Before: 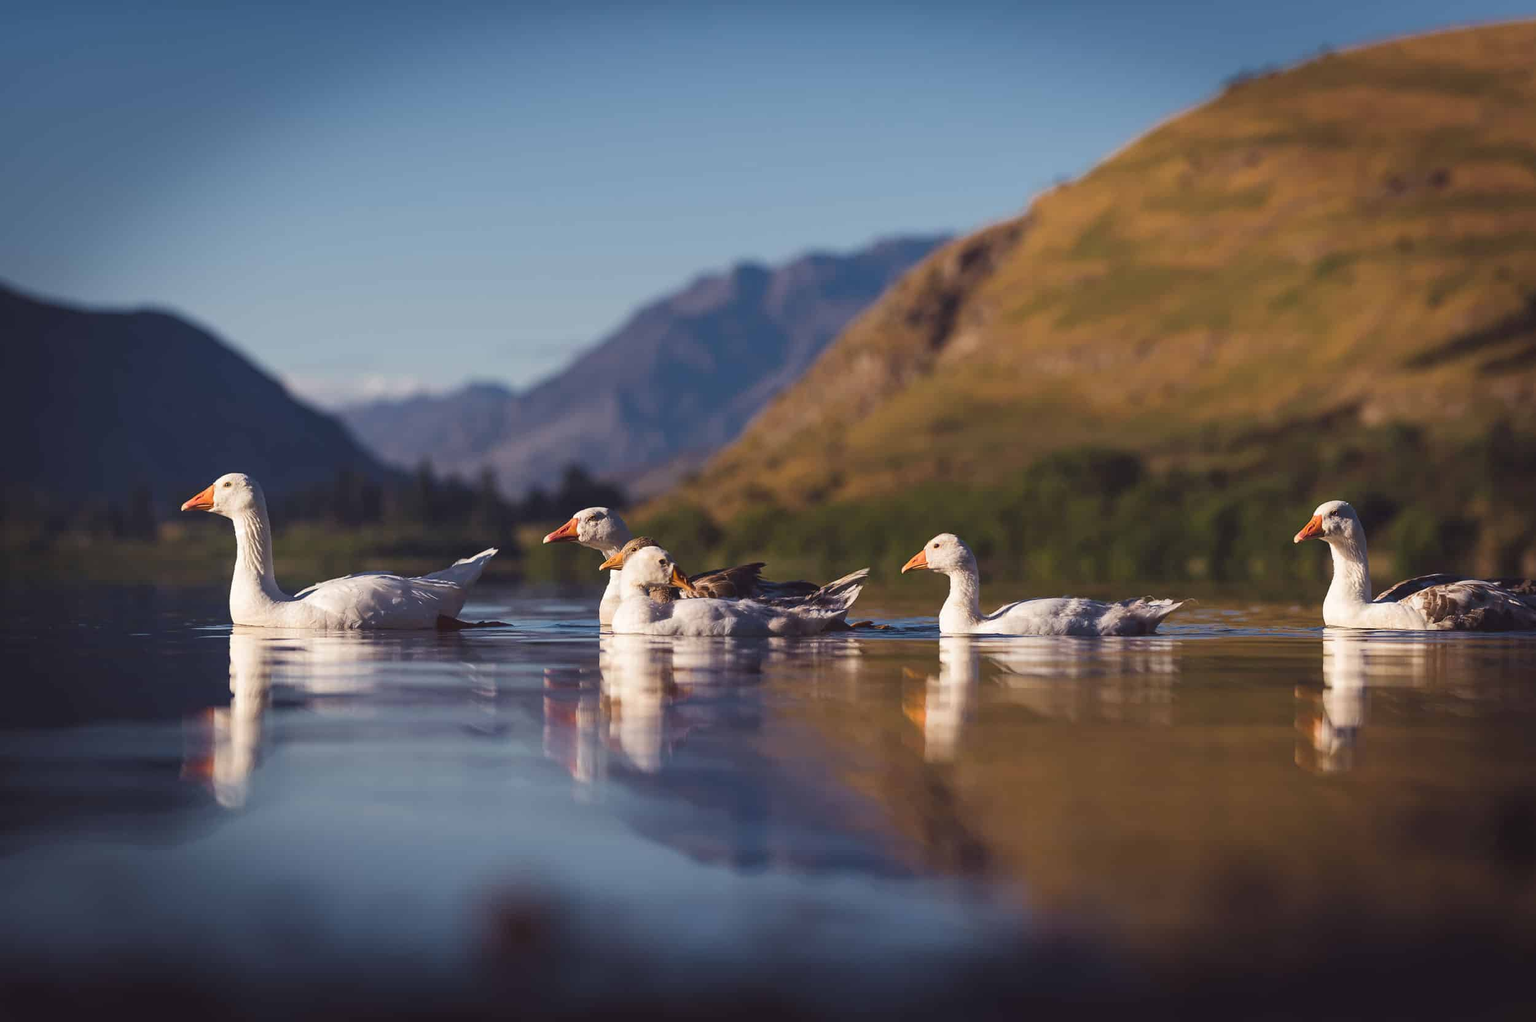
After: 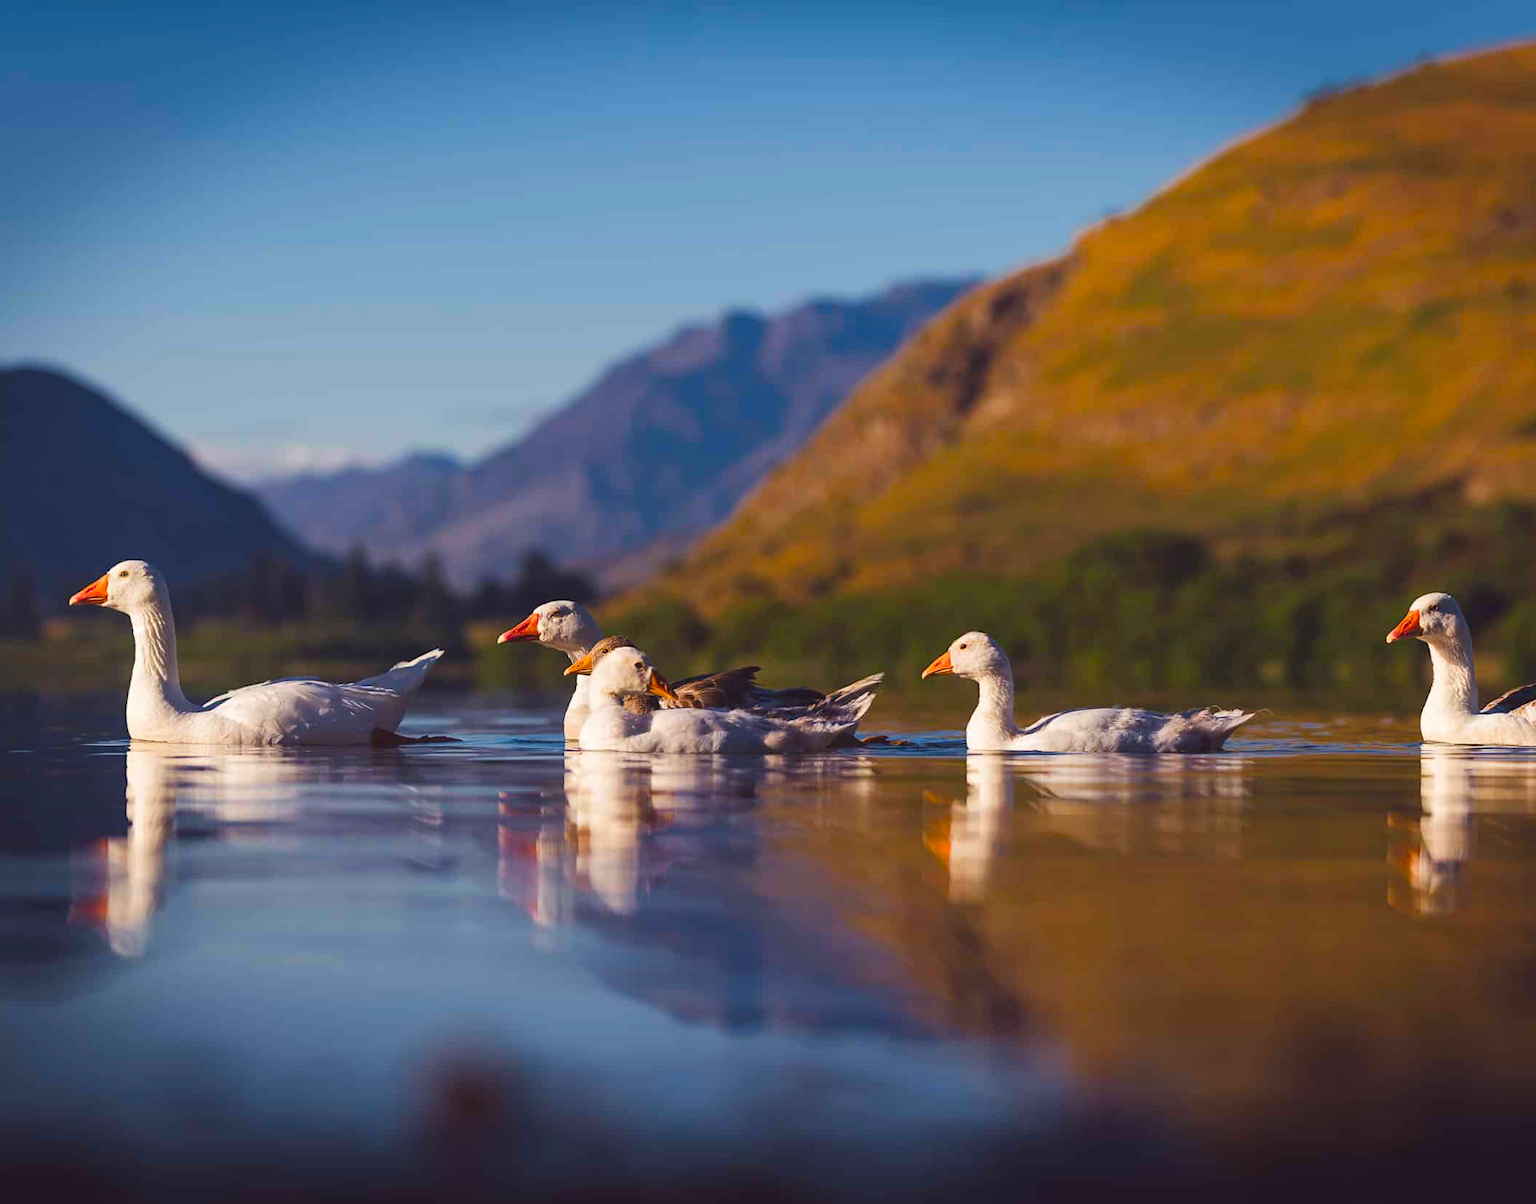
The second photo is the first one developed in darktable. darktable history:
exposure: compensate highlight preservation false
color correction: saturation 1.34
crop: left 8.026%, right 7.374%
color balance rgb: shadows fall-off 101%, linear chroma grading › mid-tones 7.63%, perceptual saturation grading › mid-tones 11.68%, mask middle-gray fulcrum 22.45%, global vibrance 10.11%, saturation formula JzAzBz (2021)
